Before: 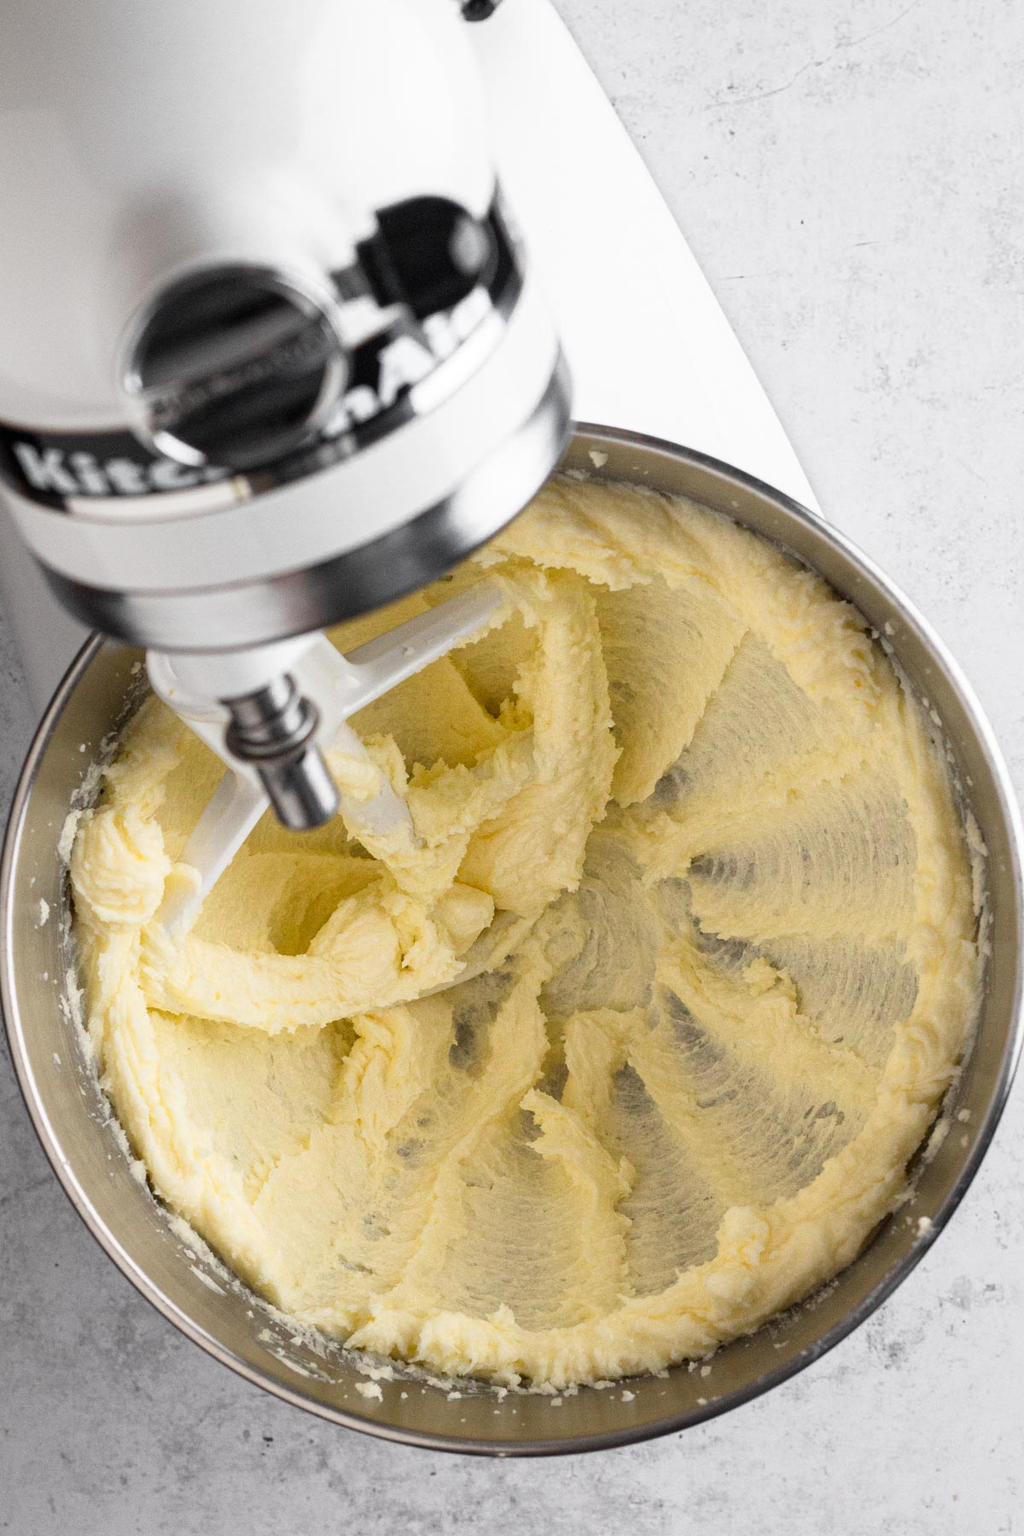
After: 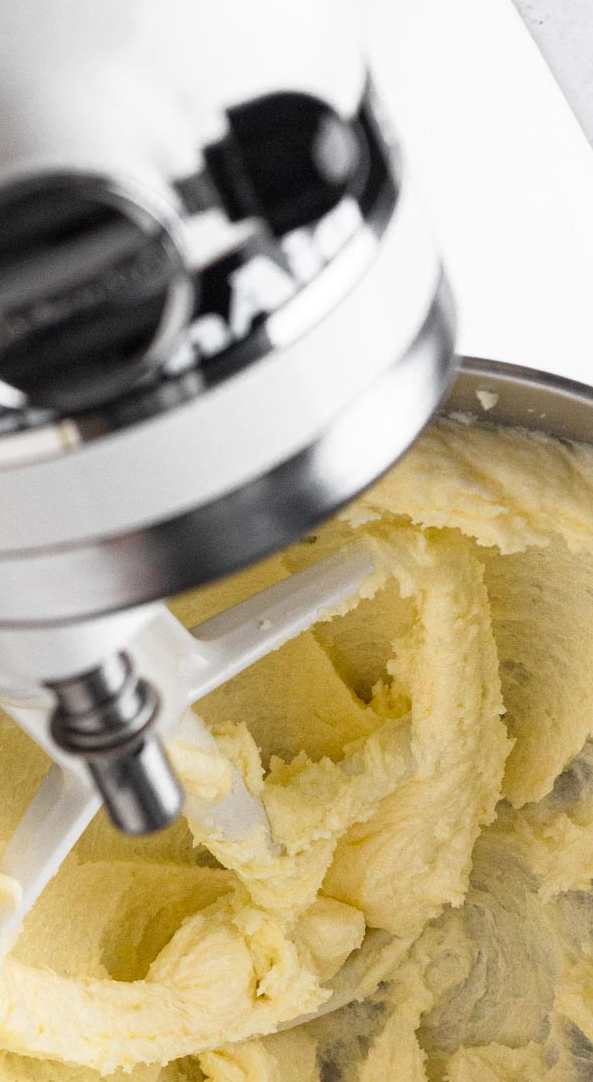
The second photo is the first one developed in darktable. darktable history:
crop: left 17.843%, top 7.717%, right 32.726%, bottom 32.123%
